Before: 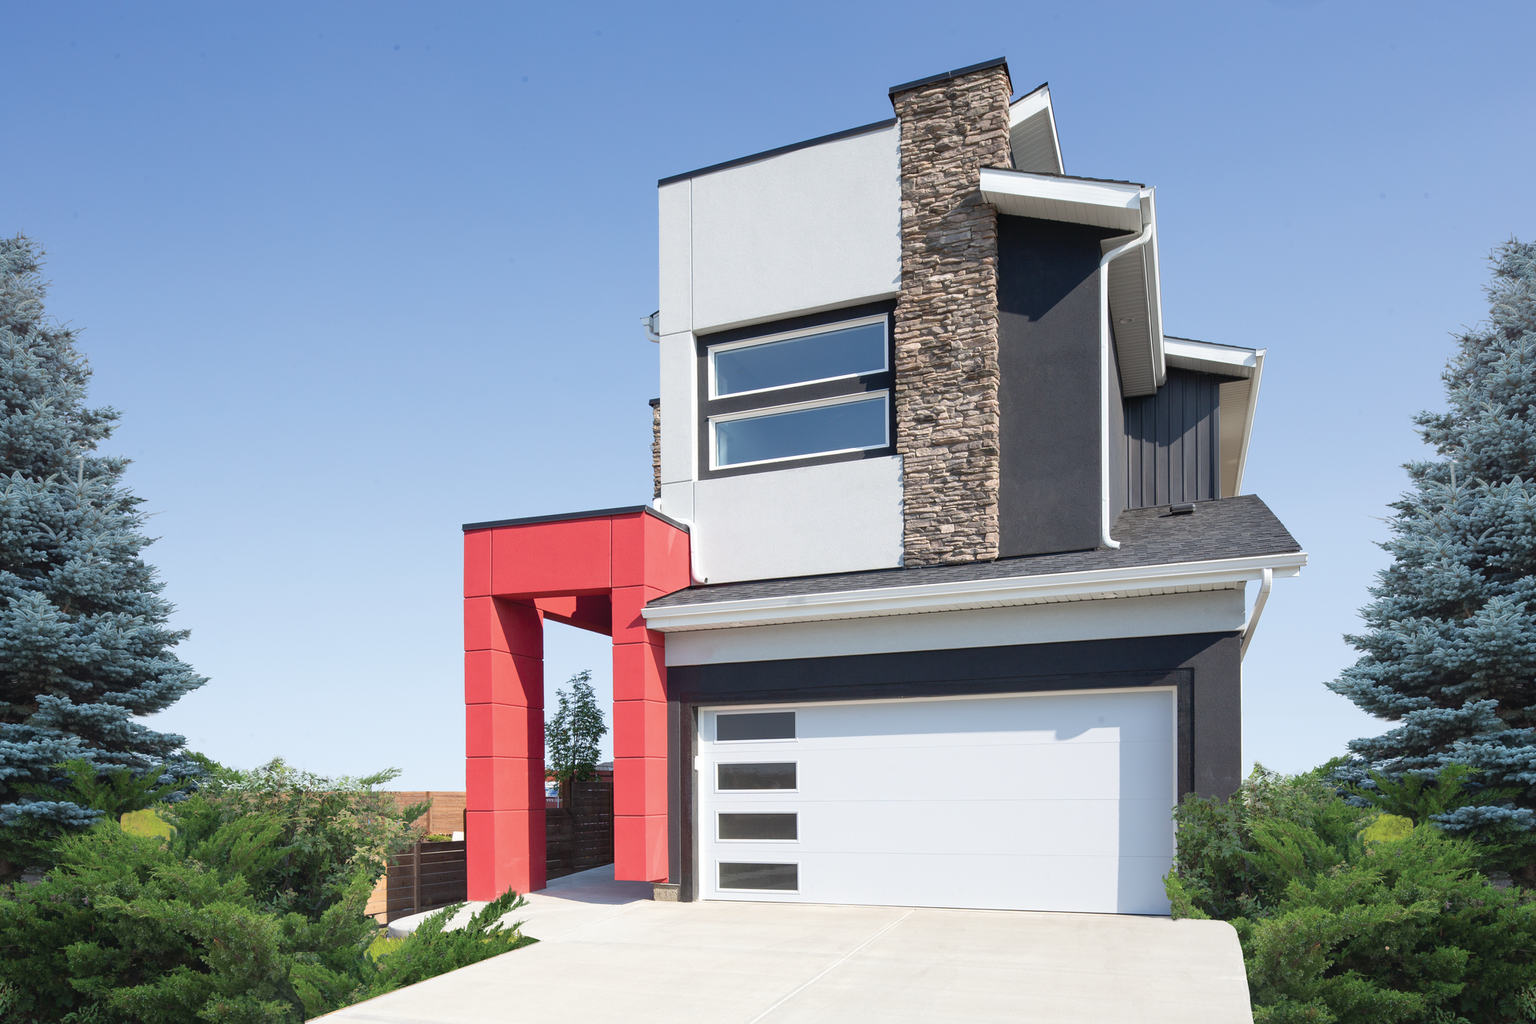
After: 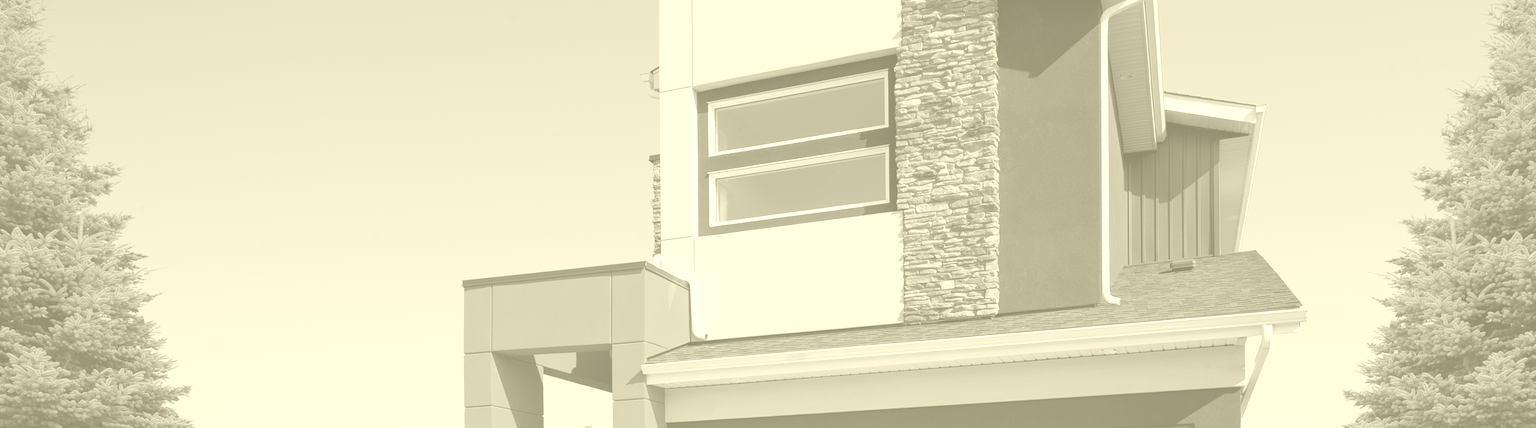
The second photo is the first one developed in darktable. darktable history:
crop and rotate: top 23.84%, bottom 34.294%
colorize: hue 43.2°, saturation 40%, version 1
